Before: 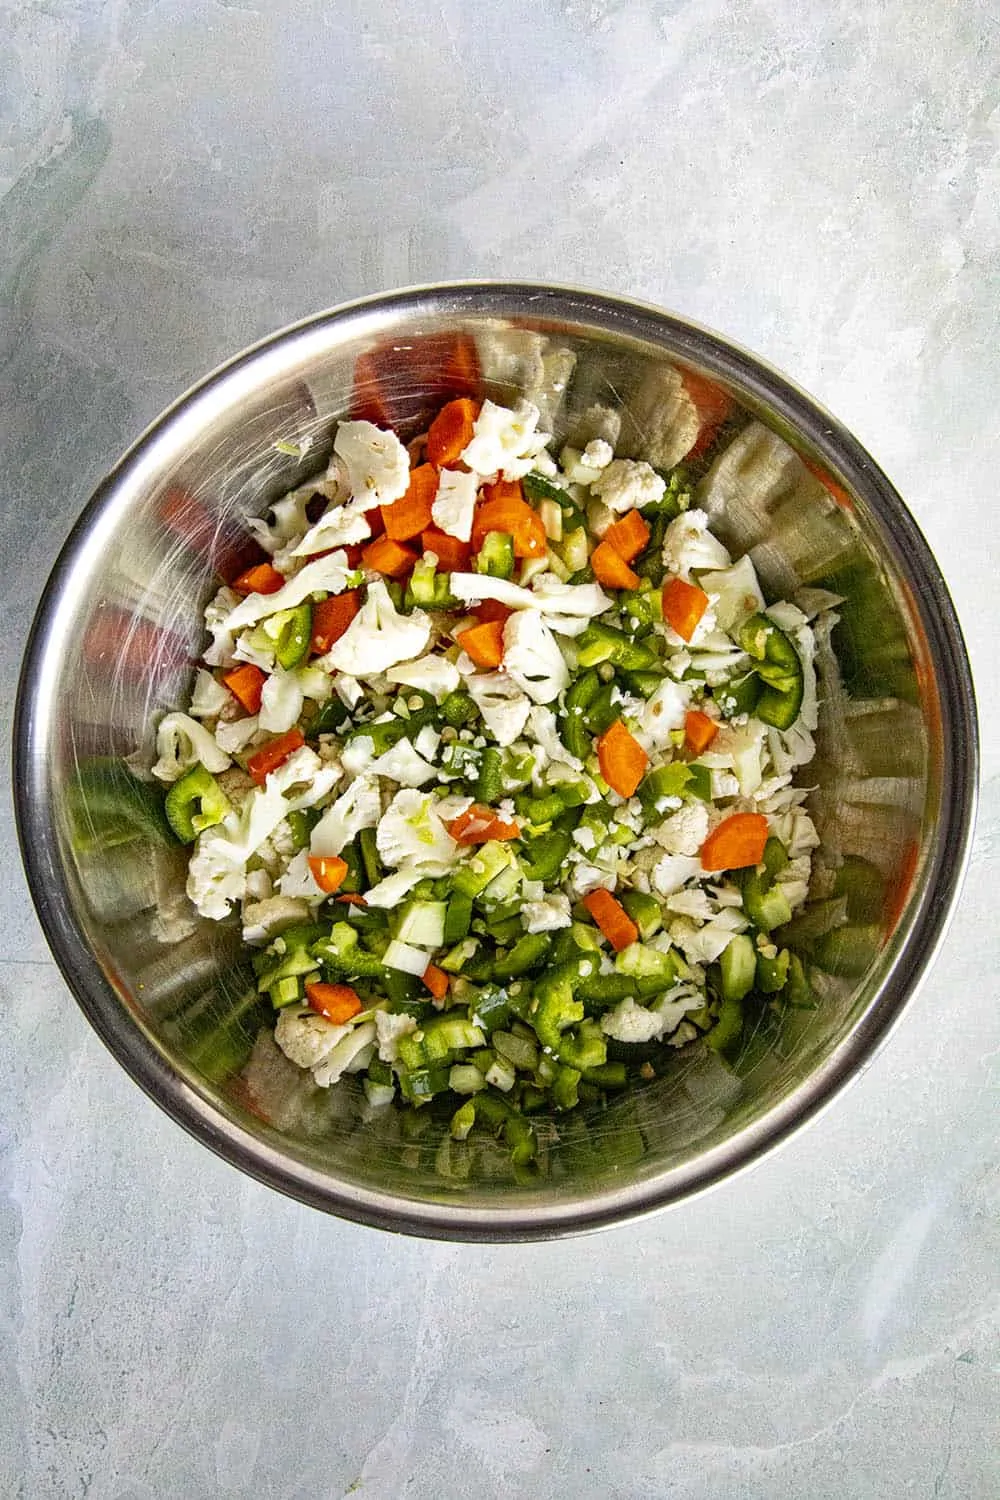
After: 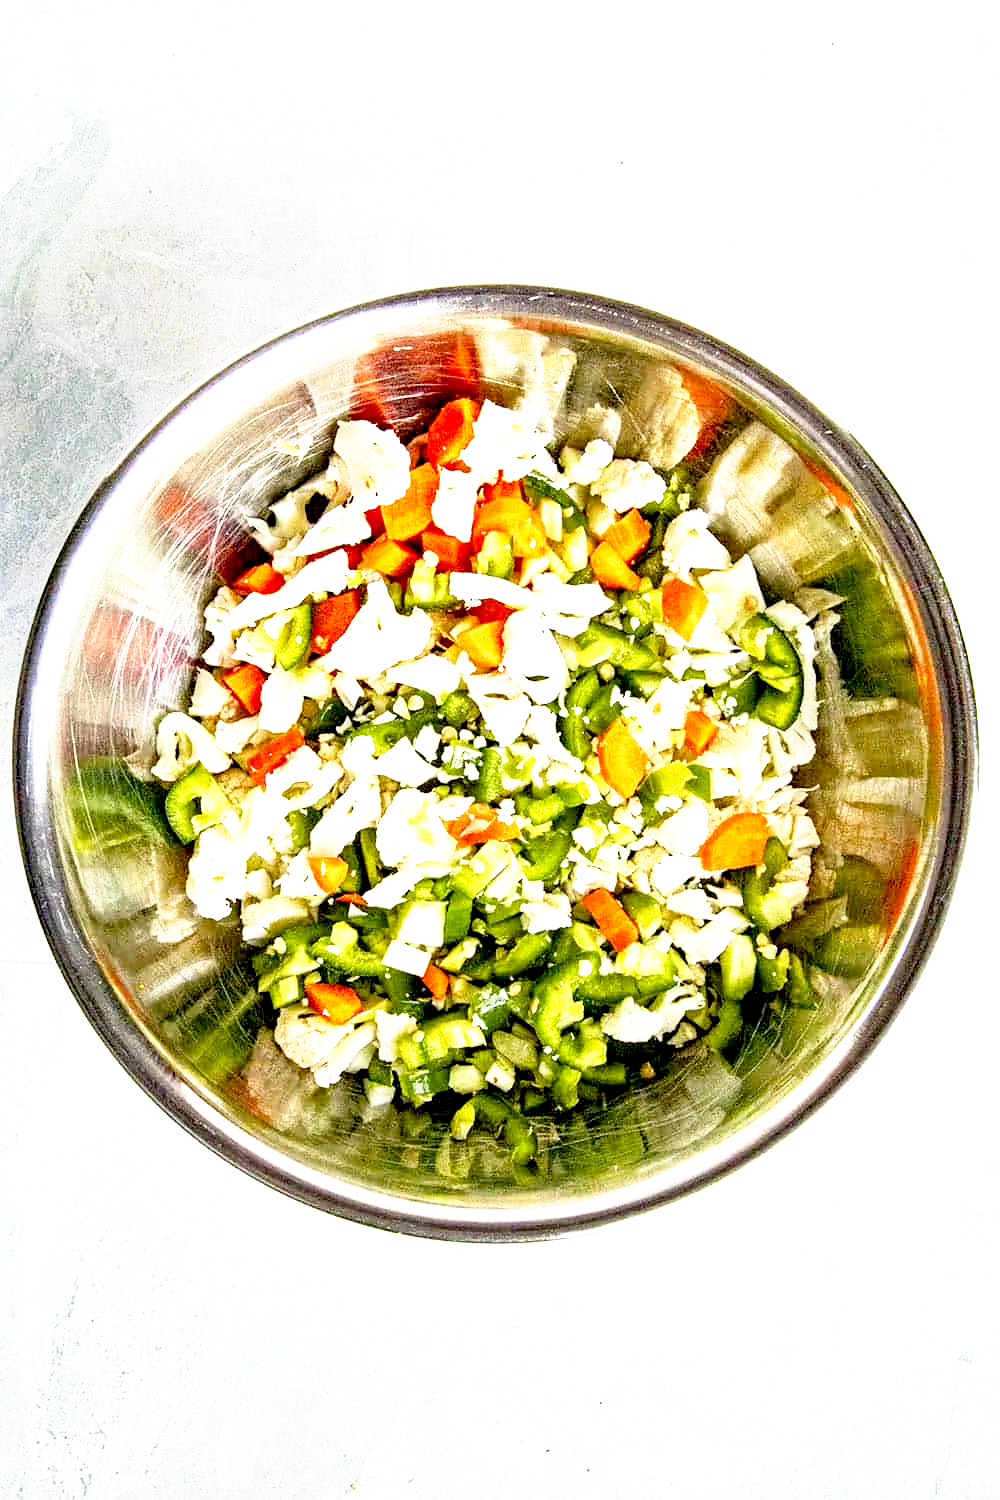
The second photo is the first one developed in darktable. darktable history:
exposure: black level correction 0.011, exposure 1.085 EV, compensate highlight preservation false
base curve: curves: ch0 [(0, 0) (0.557, 0.834) (1, 1)], preserve colors none
